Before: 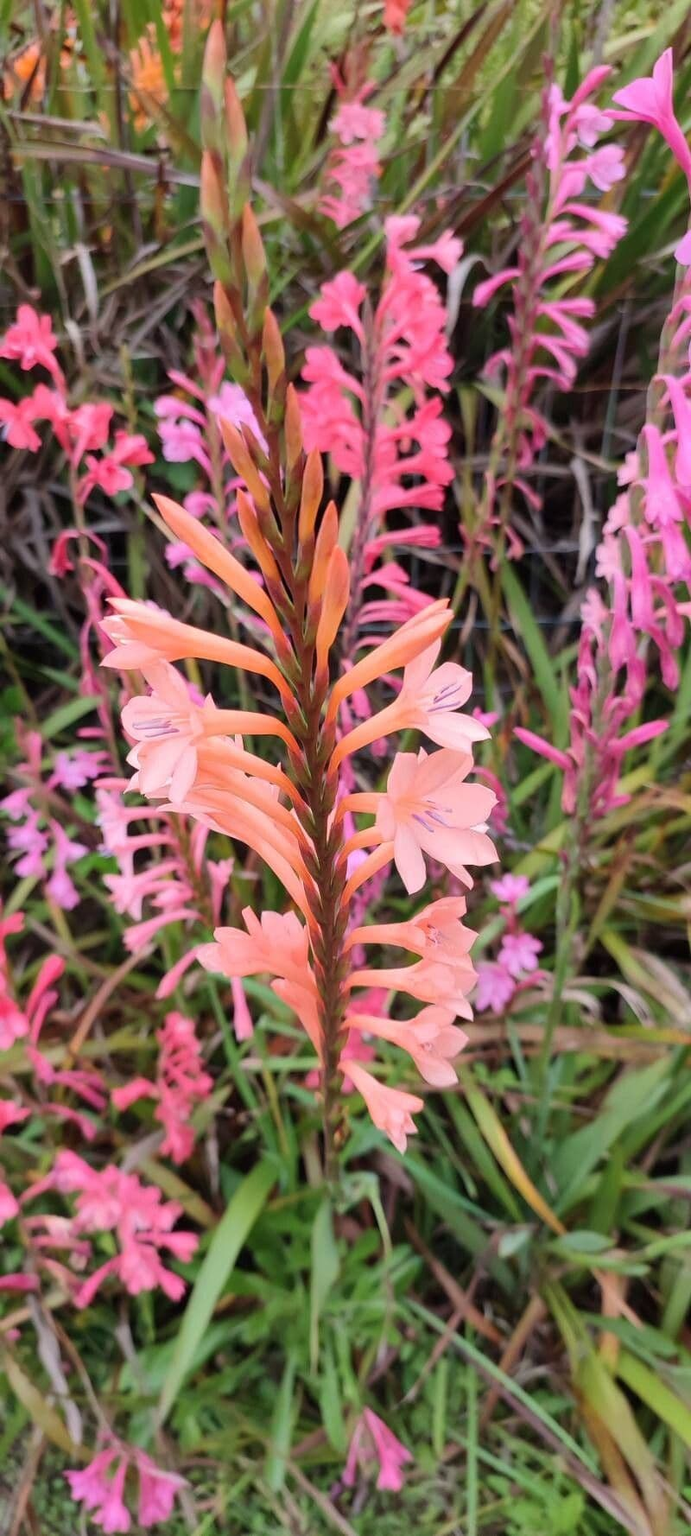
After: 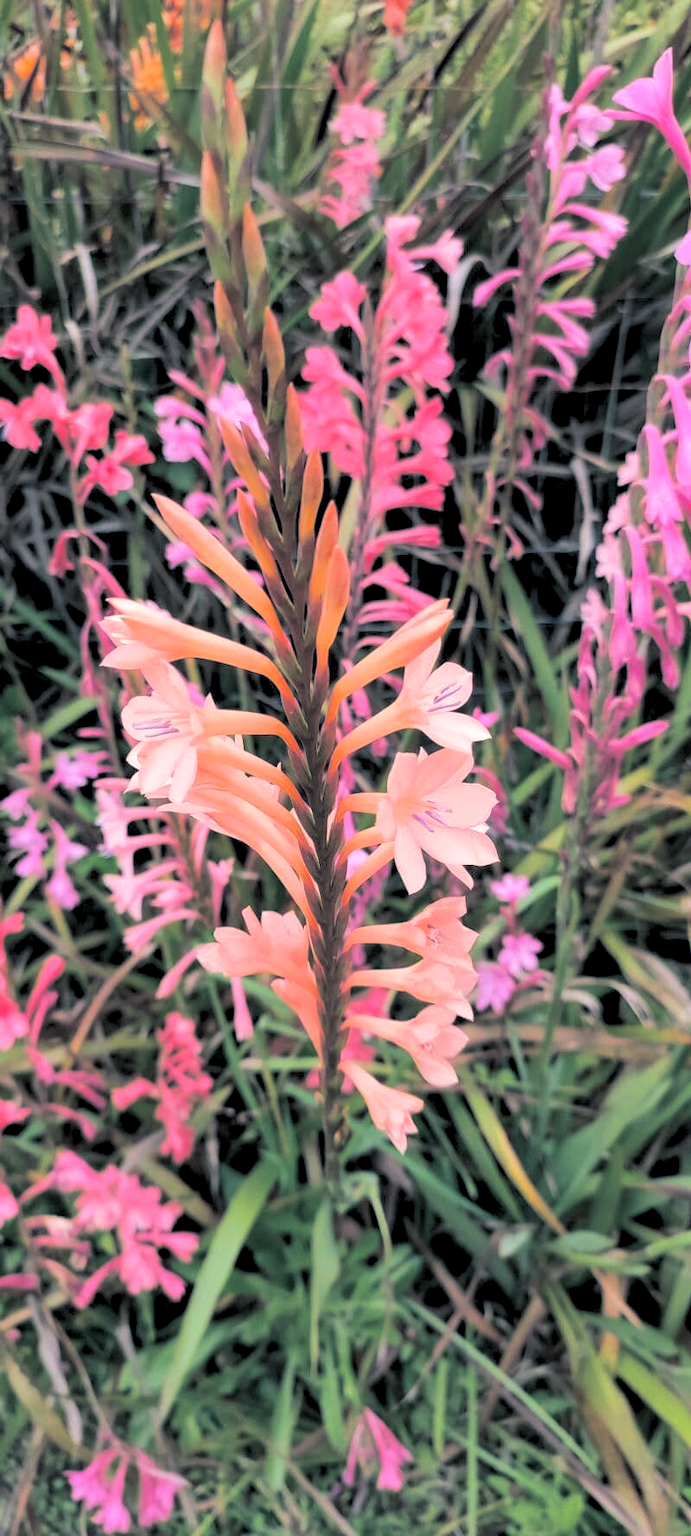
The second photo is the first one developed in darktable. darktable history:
split-toning: shadows › hue 205.2°, shadows › saturation 0.29, highlights › hue 50.4°, highlights › saturation 0.38, balance -49.9
rgb levels: levels [[0.013, 0.434, 0.89], [0, 0.5, 1], [0, 0.5, 1]]
